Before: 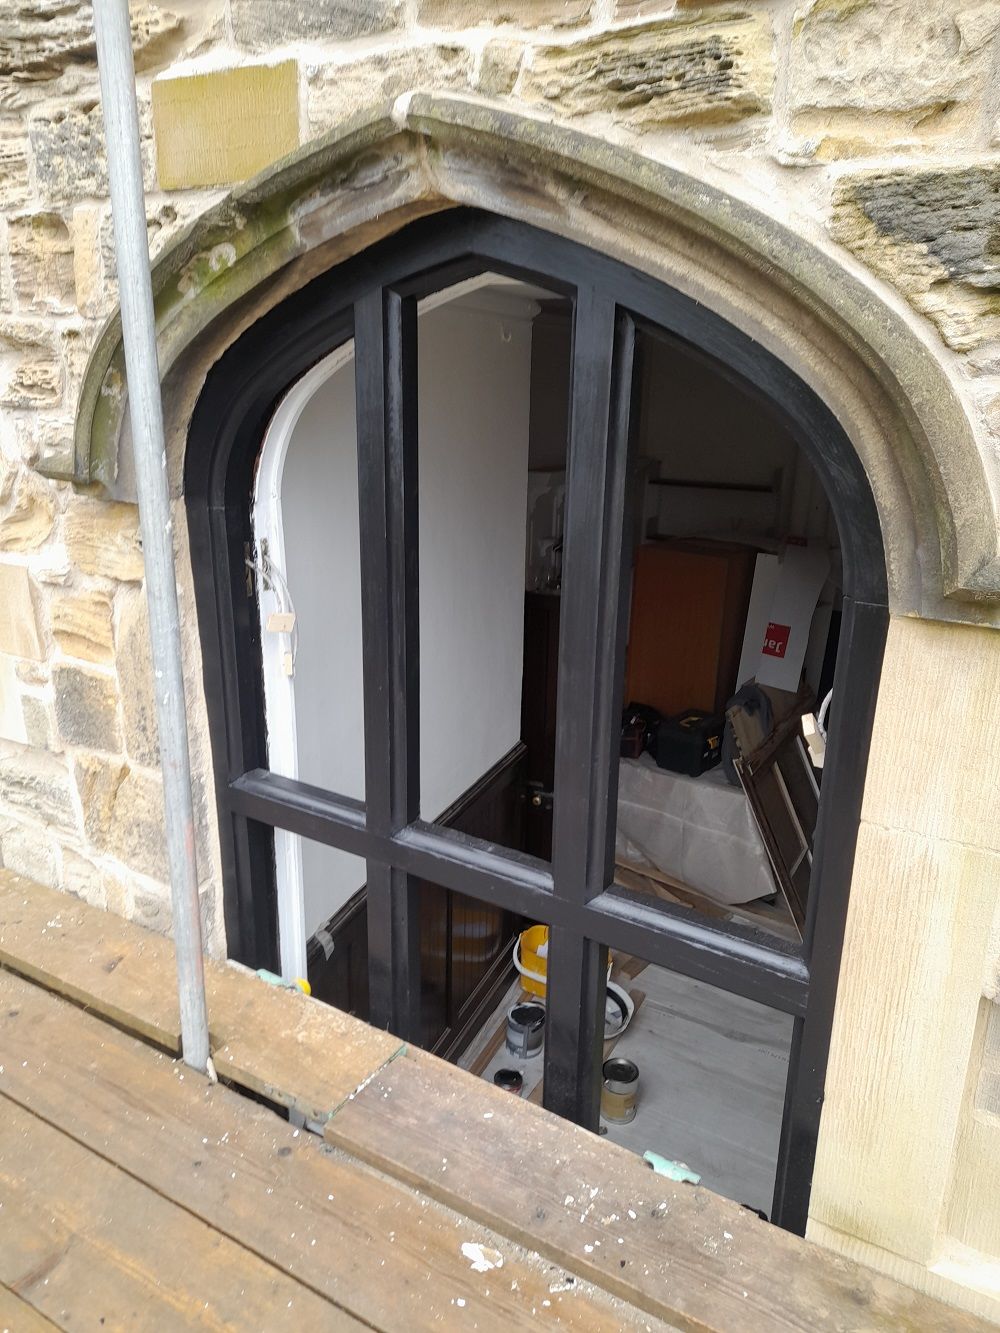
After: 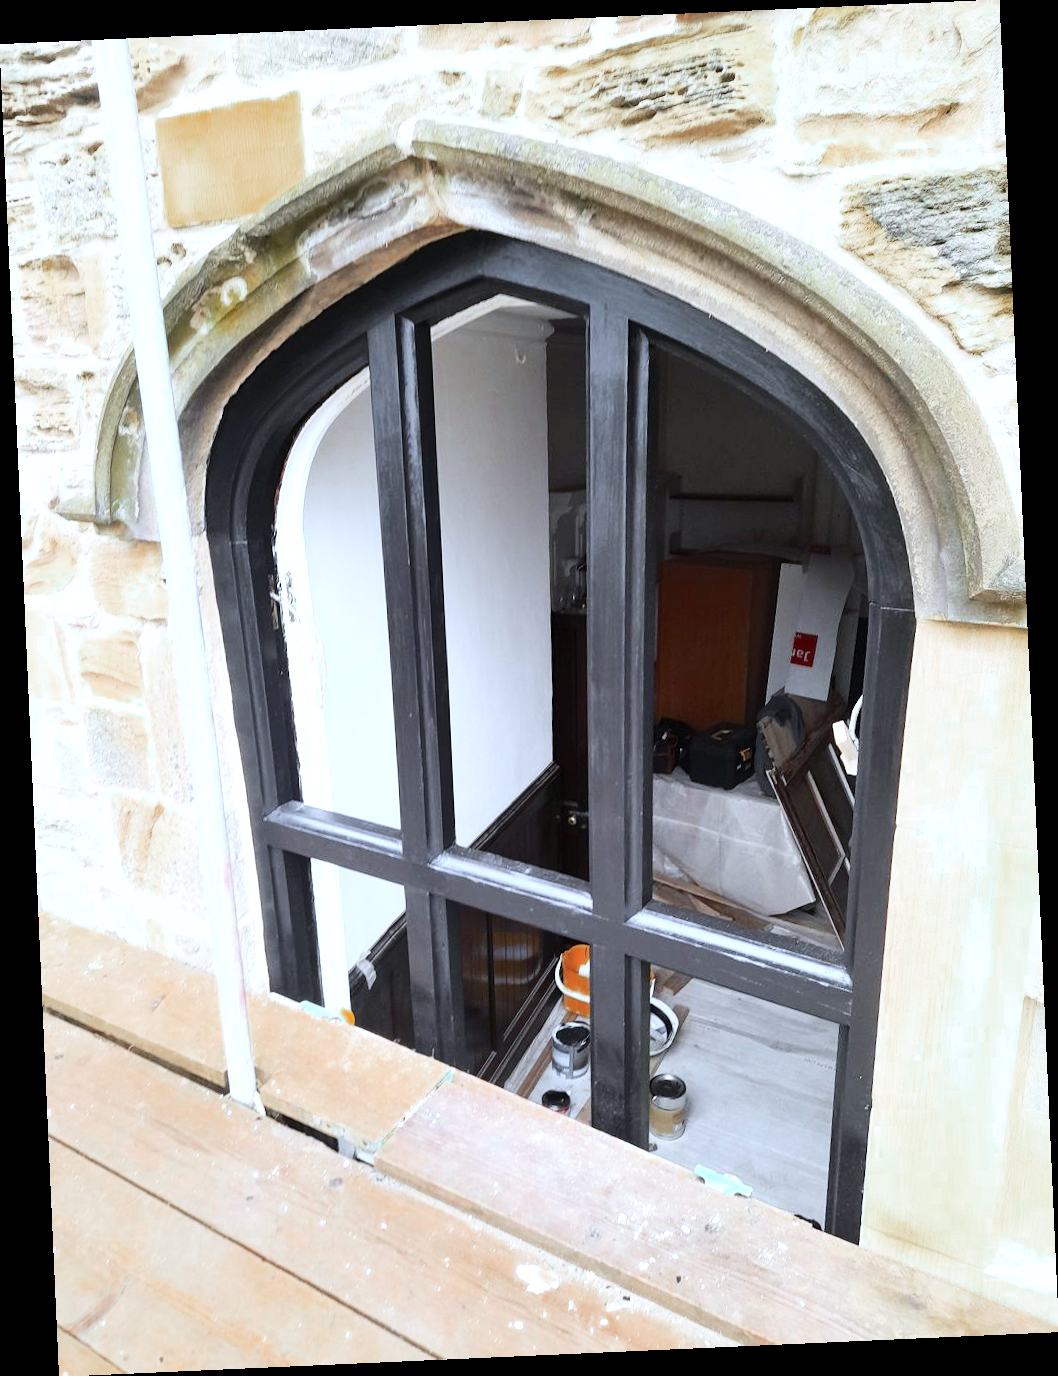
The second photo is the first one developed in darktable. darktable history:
base curve: curves: ch0 [(0, 0) (0.018, 0.026) (0.143, 0.37) (0.33, 0.731) (0.458, 0.853) (0.735, 0.965) (0.905, 0.986) (1, 1)]
rotate and perspective: rotation -2.56°, automatic cropping off
color zones: curves: ch0 [(0, 0.299) (0.25, 0.383) (0.456, 0.352) (0.736, 0.571)]; ch1 [(0, 0.63) (0.151, 0.568) (0.254, 0.416) (0.47, 0.558) (0.732, 0.37) (0.909, 0.492)]; ch2 [(0.004, 0.604) (0.158, 0.443) (0.257, 0.403) (0.761, 0.468)]
white balance: red 0.931, blue 1.11
